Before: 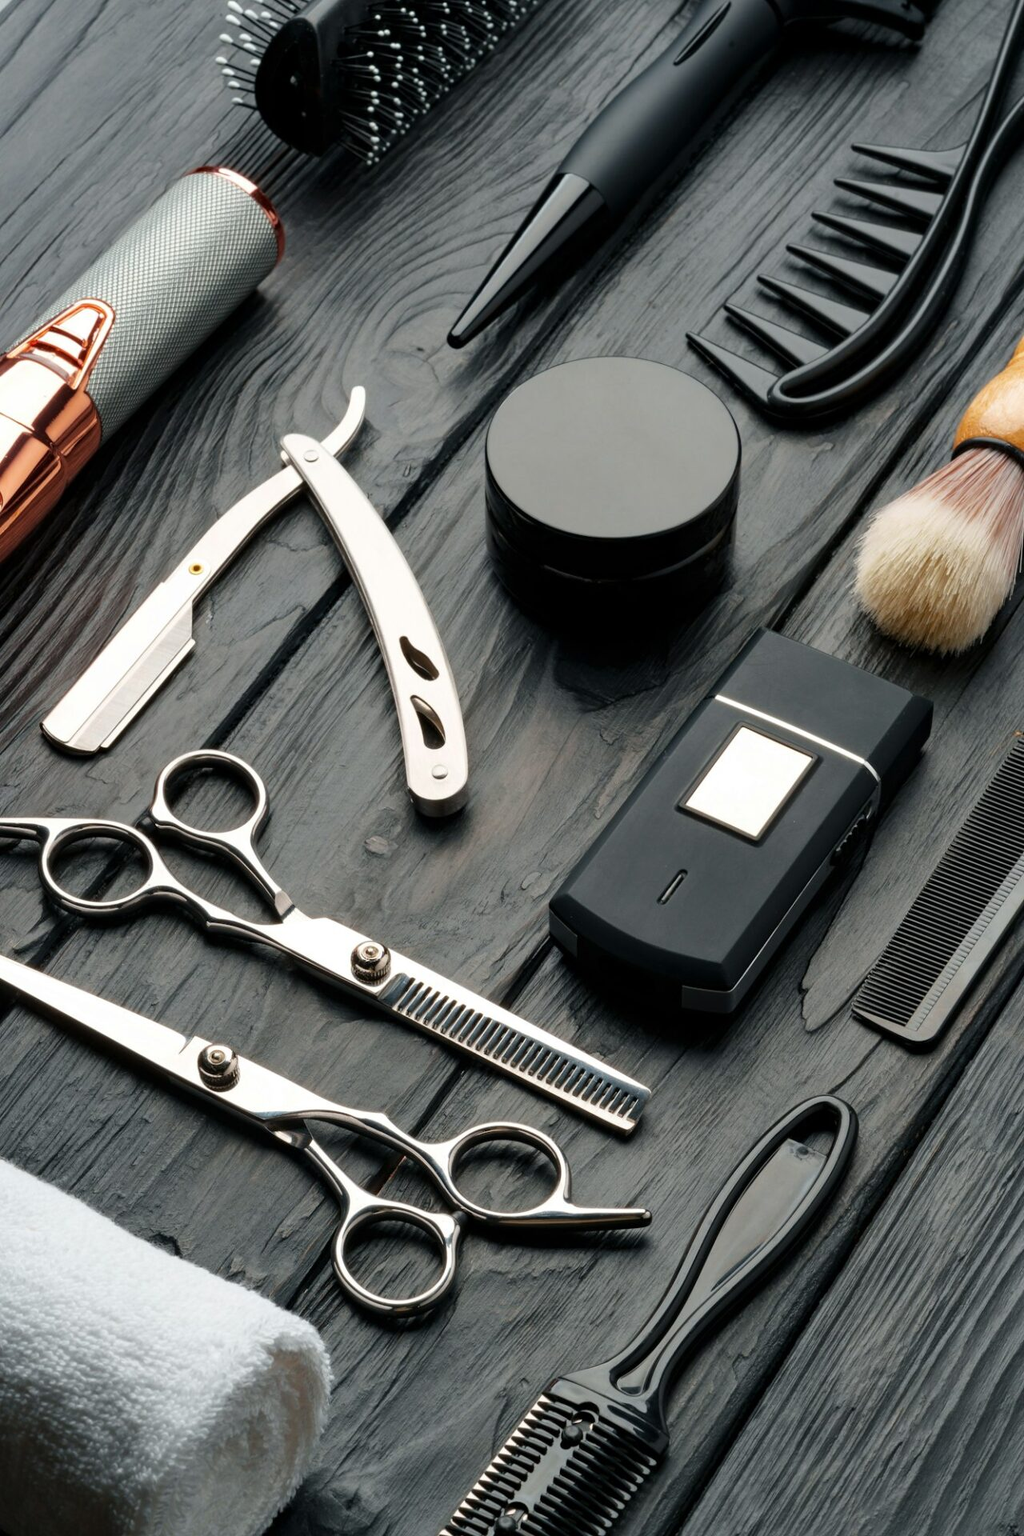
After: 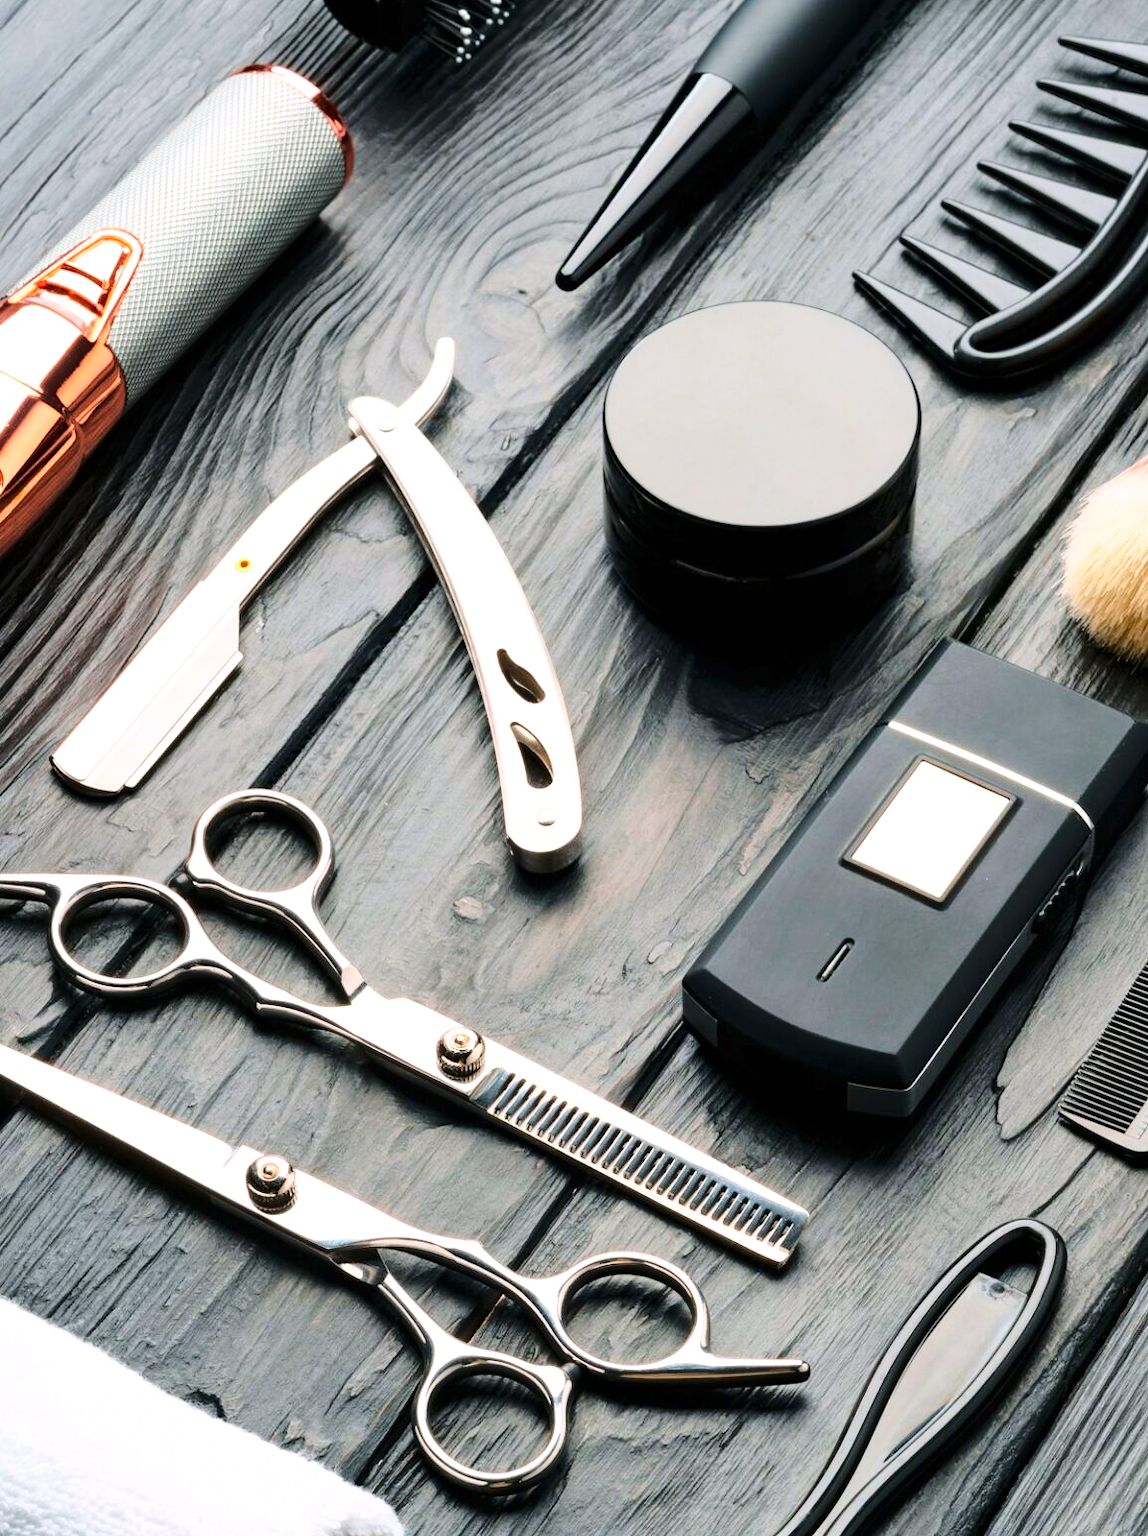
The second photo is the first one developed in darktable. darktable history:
crop: top 7.486%, right 9.762%, bottom 12.02%
base curve: curves: ch0 [(0, 0) (0.028, 0.03) (0.121, 0.232) (0.46, 0.748) (0.859, 0.968) (1, 1)]
color balance rgb: highlights gain › chroma 1.475%, highlights gain › hue 306.5°, perceptual saturation grading › global saturation 0.92%, perceptual brilliance grading › global brilliance 9.332%, perceptual brilliance grading › shadows 14.787%, global vibrance 19.391%
